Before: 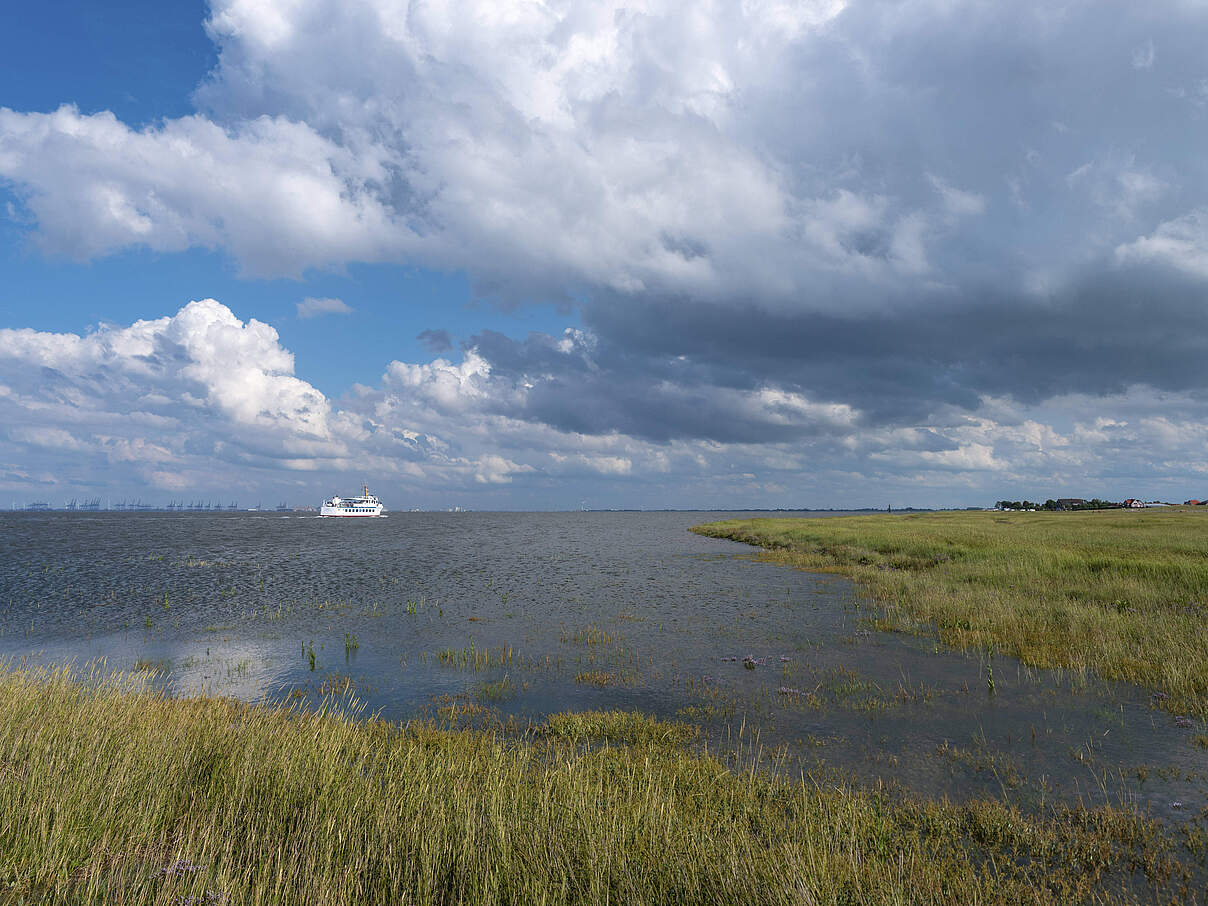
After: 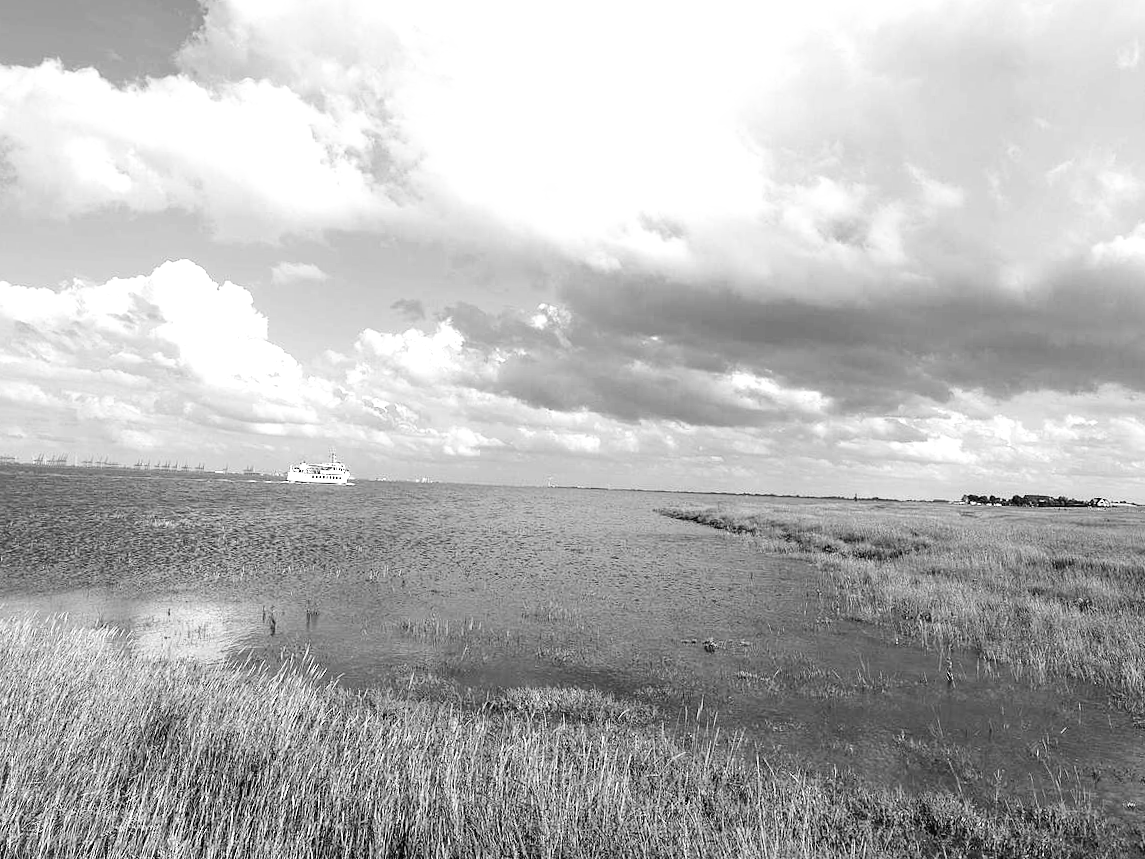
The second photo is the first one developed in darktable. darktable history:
filmic rgb: black relative exposure -6.43 EV, white relative exposure 2.43 EV, threshold 3 EV, hardness 5.27, latitude 0.1%, contrast 1.425, highlights saturation mix 2%, preserve chrominance no, color science v5 (2021), contrast in shadows safe, contrast in highlights safe, enable highlight reconstruction true
color zones: curves: ch0 [(0.004, 0.588) (0.116, 0.636) (0.259, 0.476) (0.423, 0.464) (0.75, 0.5)]; ch1 [(0, 0) (0.143, 0) (0.286, 0) (0.429, 0) (0.571, 0) (0.714, 0) (0.857, 0)]
exposure: black level correction 0, exposure 1.1 EV, compensate highlight preservation false
crop and rotate: angle -2.38°
